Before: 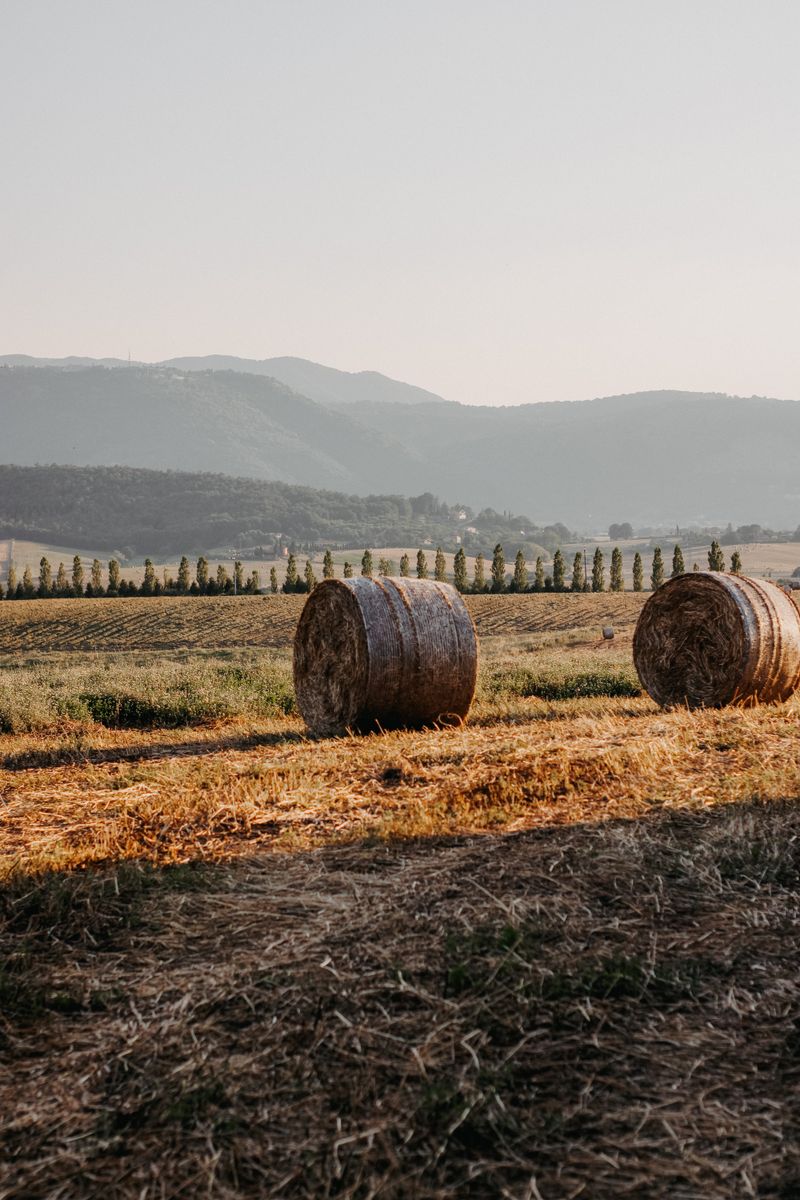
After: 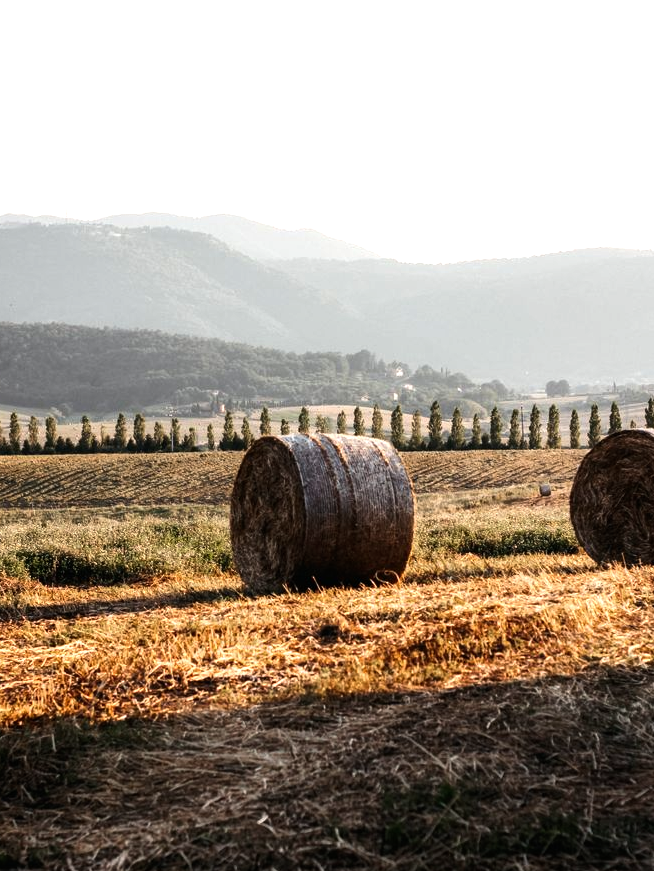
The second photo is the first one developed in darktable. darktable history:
crop: left 7.895%, top 11.921%, right 10.304%, bottom 15.427%
tone equalizer: -8 EV -1.09 EV, -7 EV -1.03 EV, -6 EV -0.878 EV, -5 EV -0.571 EV, -3 EV 0.579 EV, -2 EV 0.884 EV, -1 EV 1 EV, +0 EV 1.08 EV, edges refinement/feathering 500, mask exposure compensation -1.57 EV, preserve details guided filter
